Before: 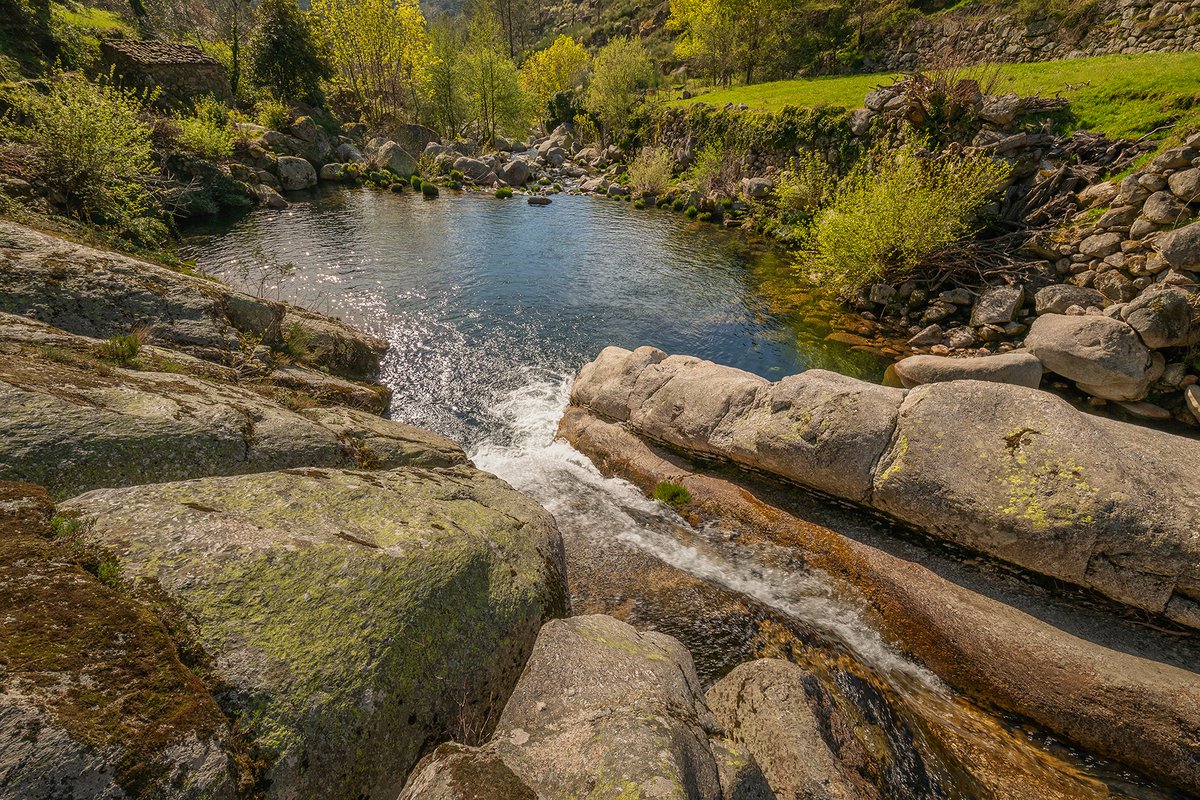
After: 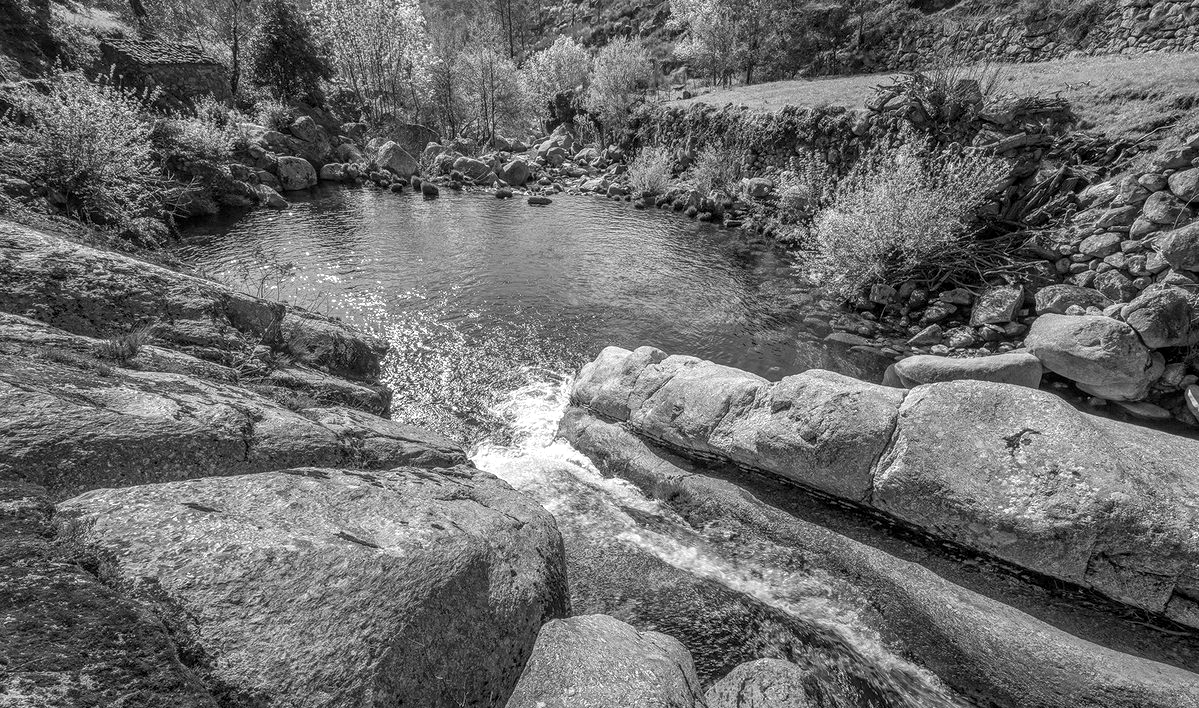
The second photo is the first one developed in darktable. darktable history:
local contrast: on, module defaults
exposure: exposure 0.6 EV, compensate highlight preservation false
crop and rotate: top 0%, bottom 11.49%
monochrome: a -92.57, b 58.91
